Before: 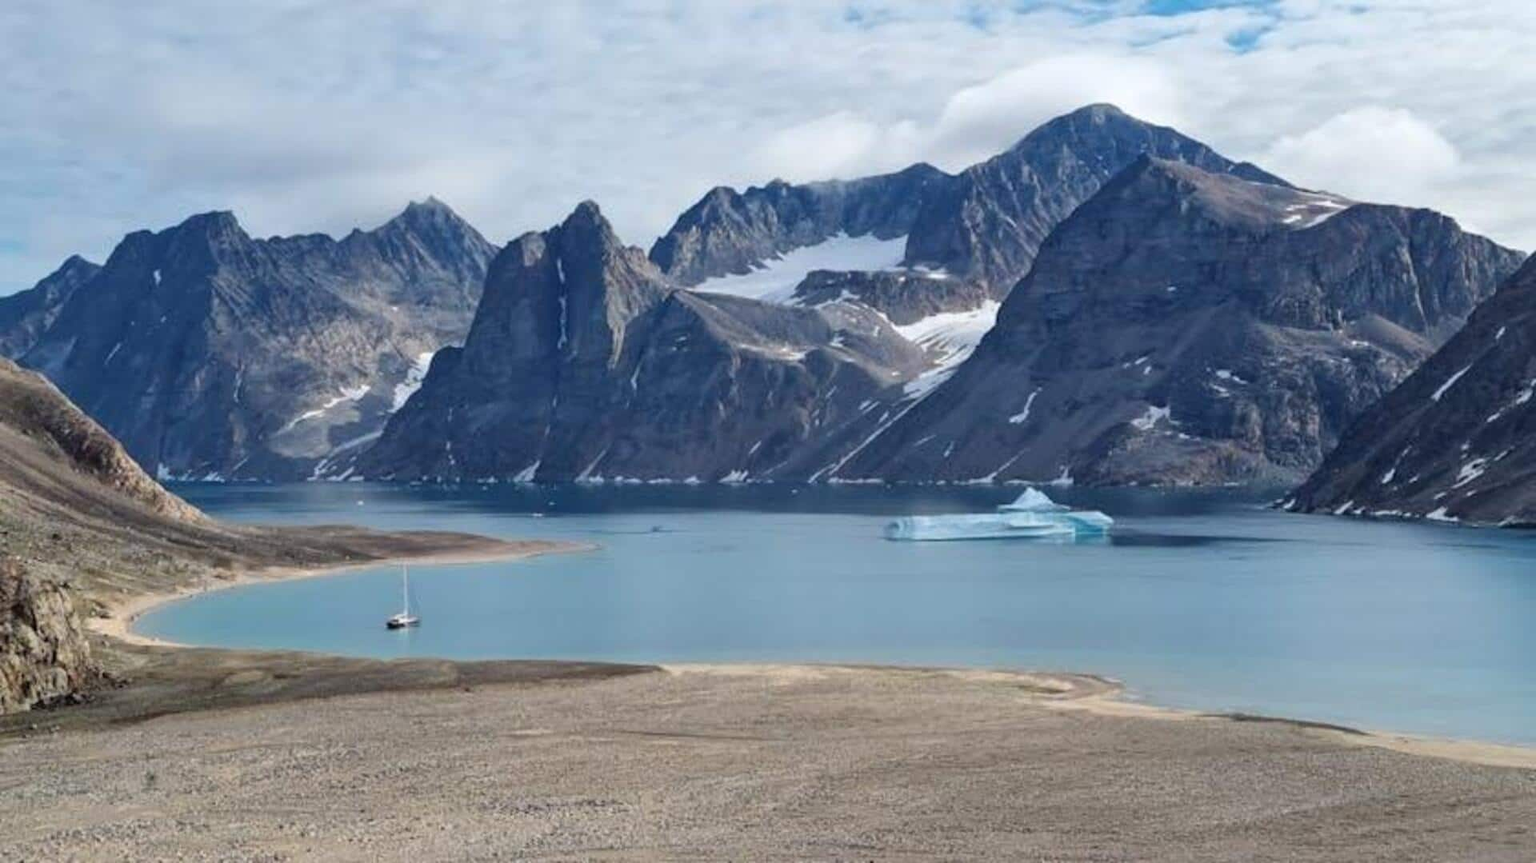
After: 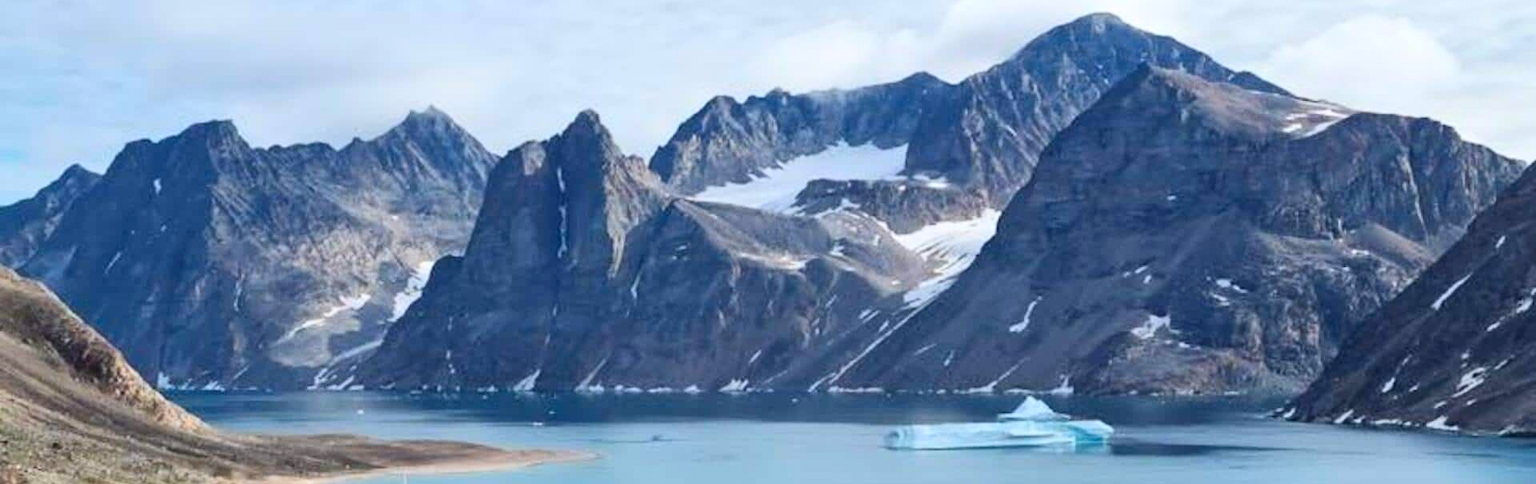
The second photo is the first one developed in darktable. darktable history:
crop and rotate: top 10.605%, bottom 33.274%
contrast brightness saturation: contrast 0.2, brightness 0.16, saturation 0.22
